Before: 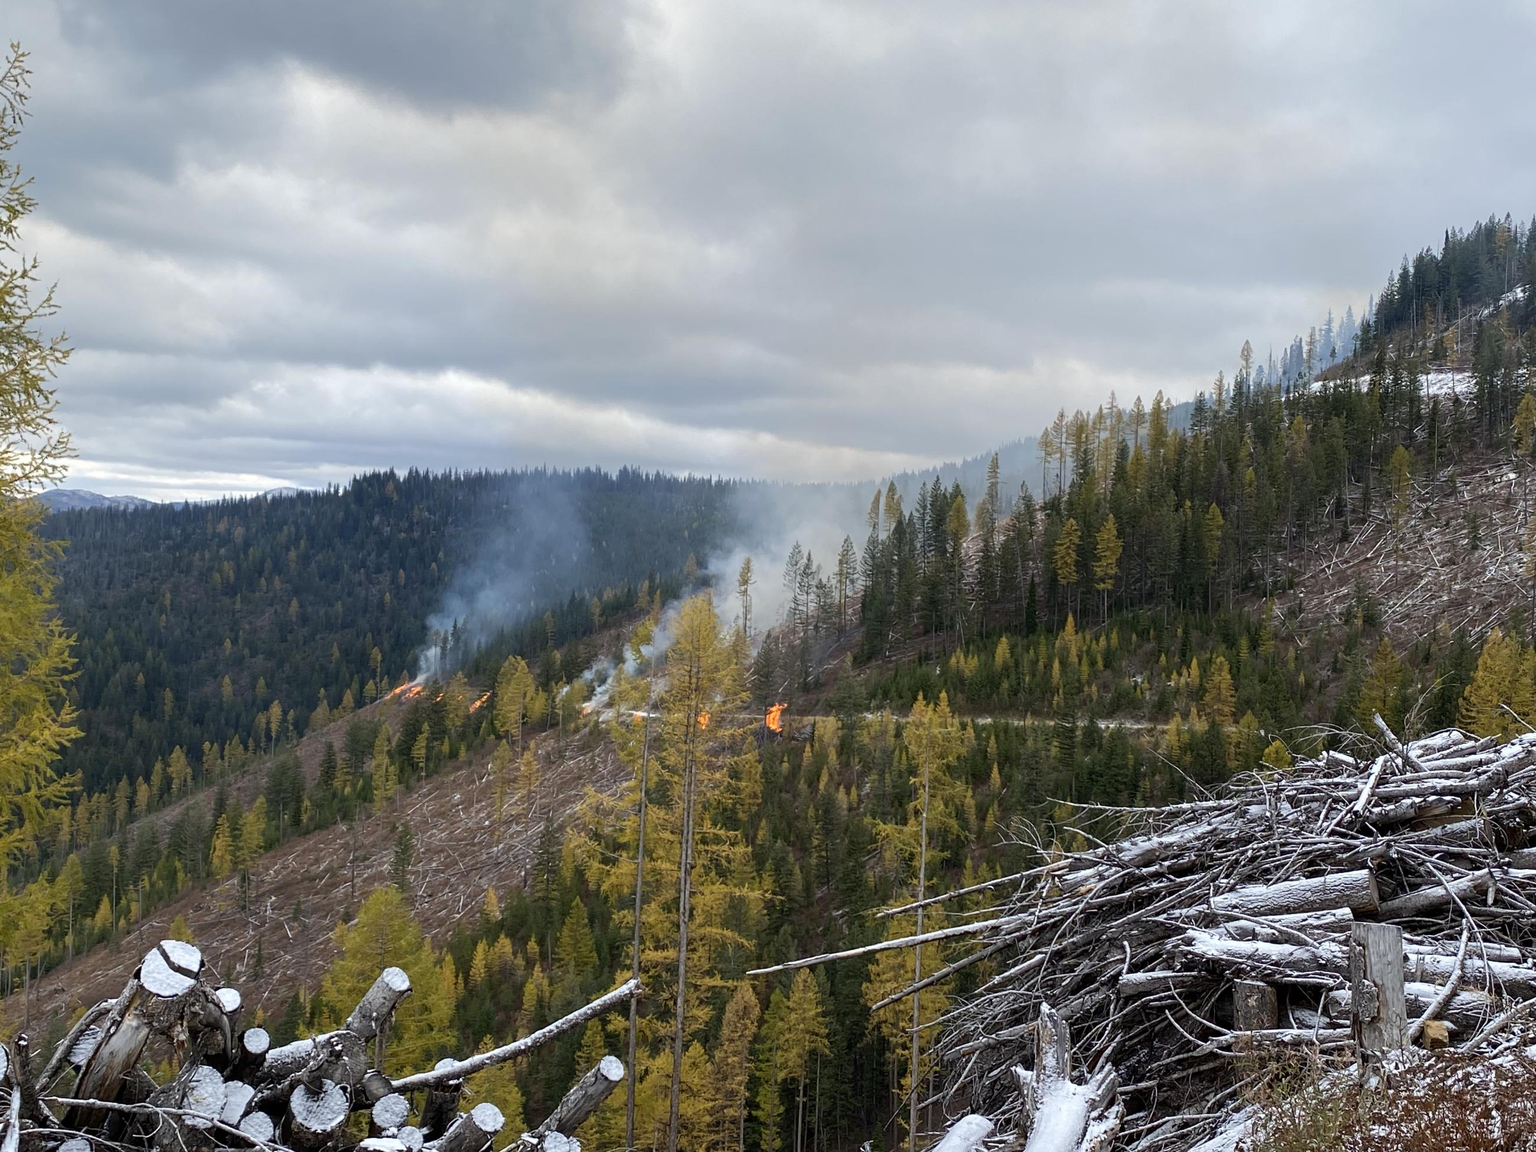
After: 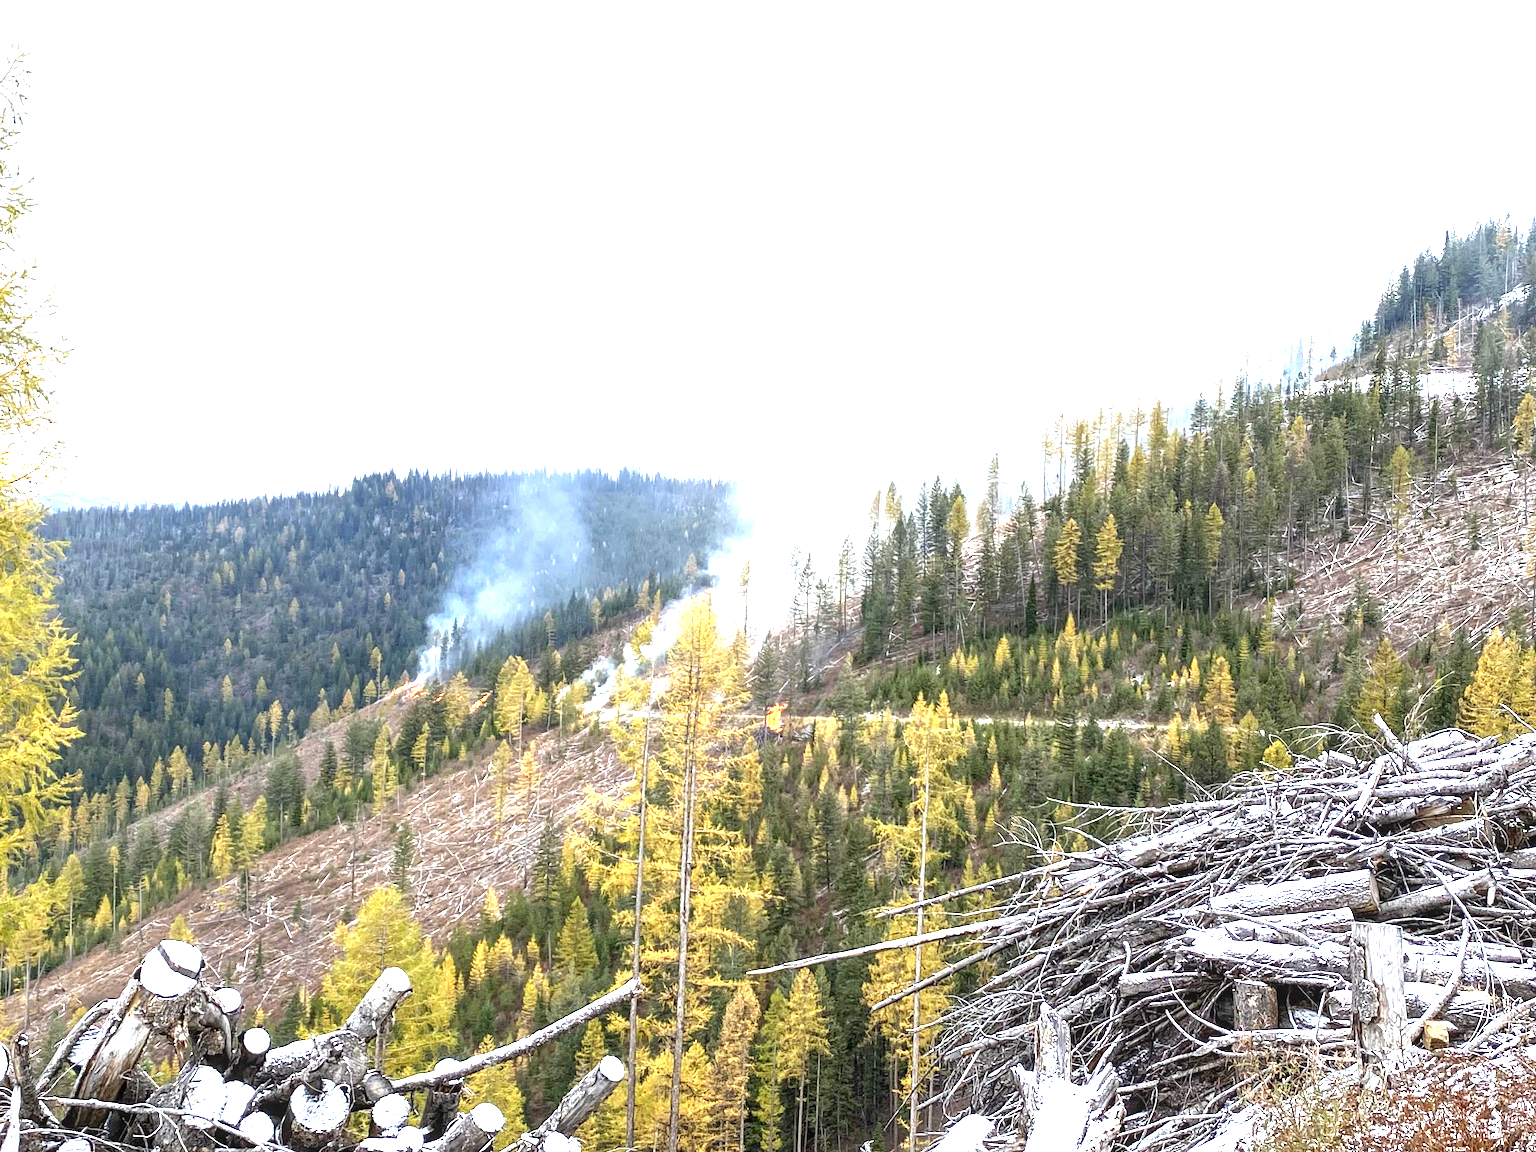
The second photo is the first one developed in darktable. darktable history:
local contrast: on, module defaults
exposure: exposure 2.061 EV, compensate exposure bias true, compensate highlight preservation false
